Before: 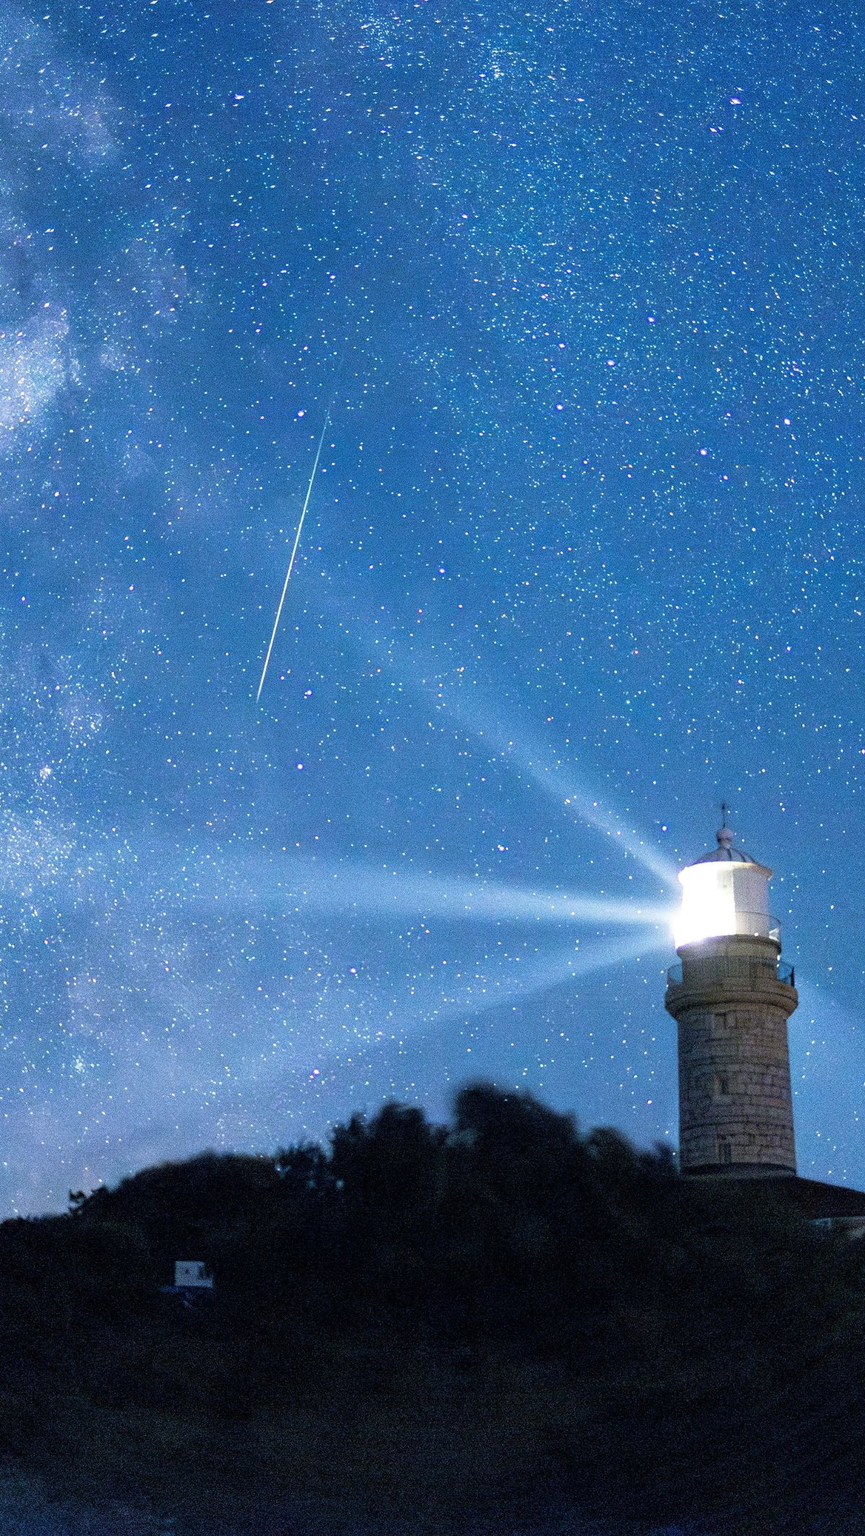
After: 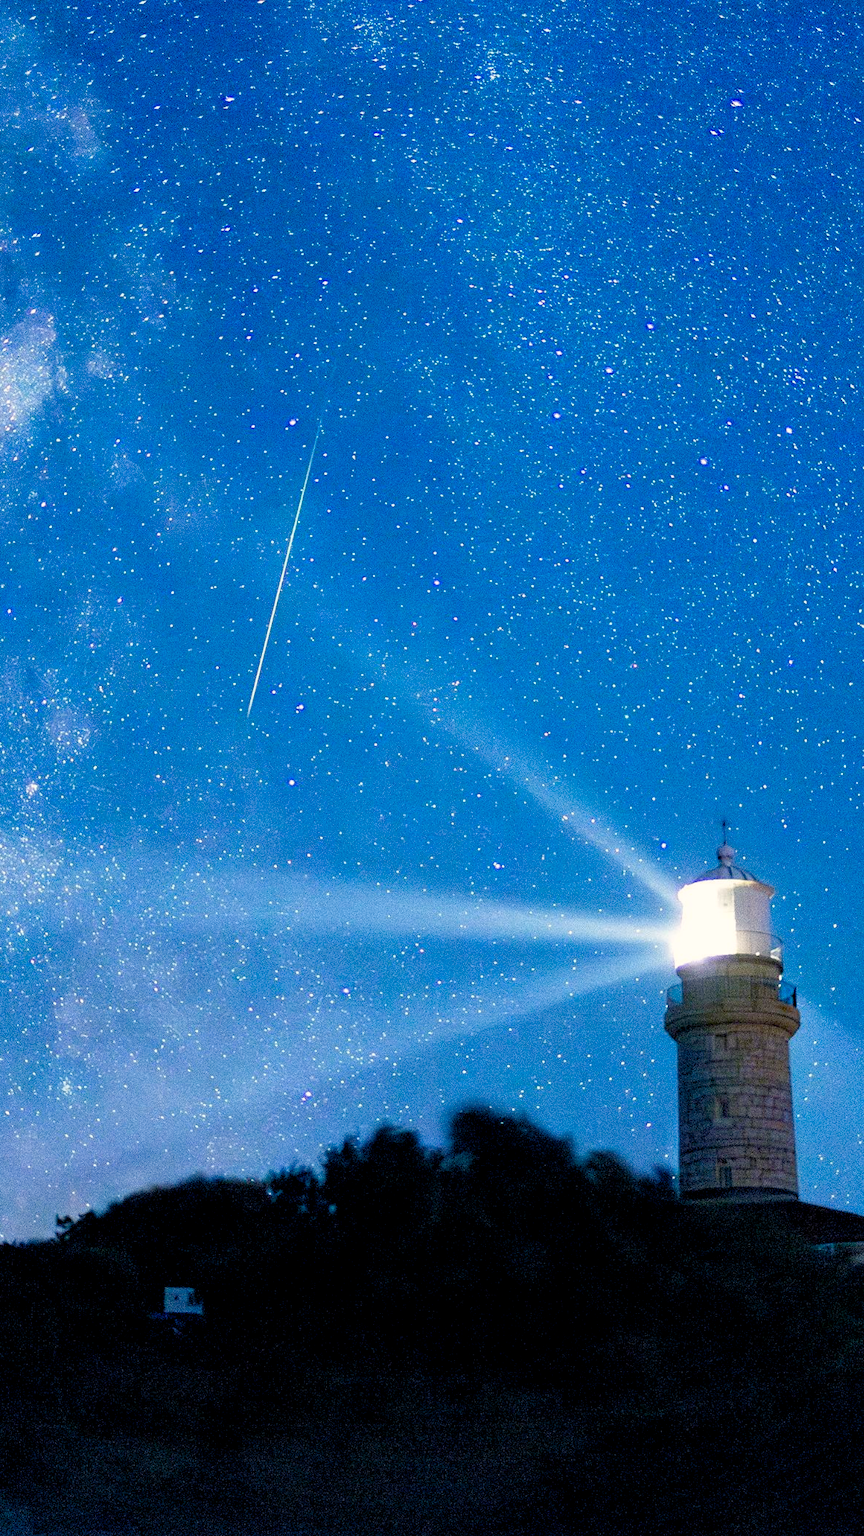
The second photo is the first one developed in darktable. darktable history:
crop: left 1.743%, right 0.268%, bottom 2.011%
color balance rgb: shadows lift › chroma 1%, shadows lift › hue 240.84°, highlights gain › chroma 2%, highlights gain › hue 73.2°, global offset › luminance -0.5%, perceptual saturation grading › global saturation 20%, perceptual saturation grading › highlights -25%, perceptual saturation grading › shadows 50%, global vibrance 25.26%
